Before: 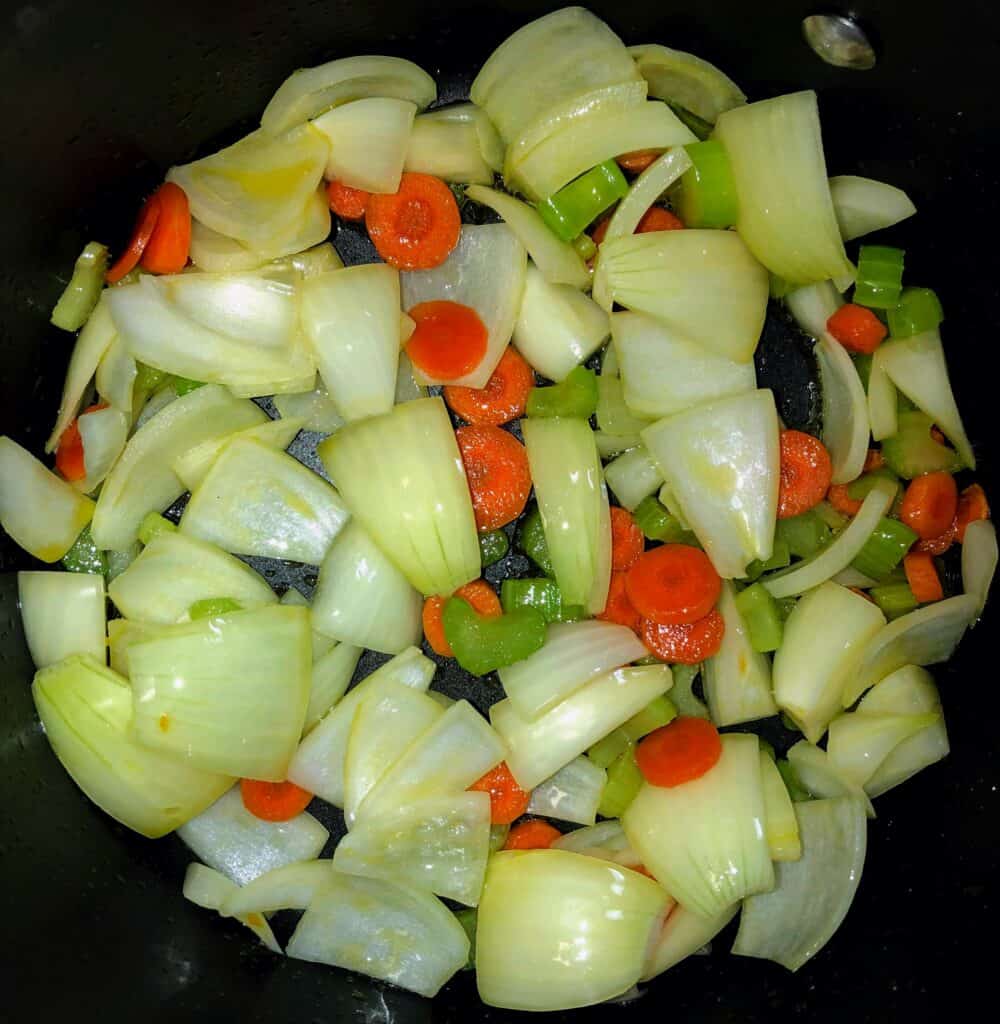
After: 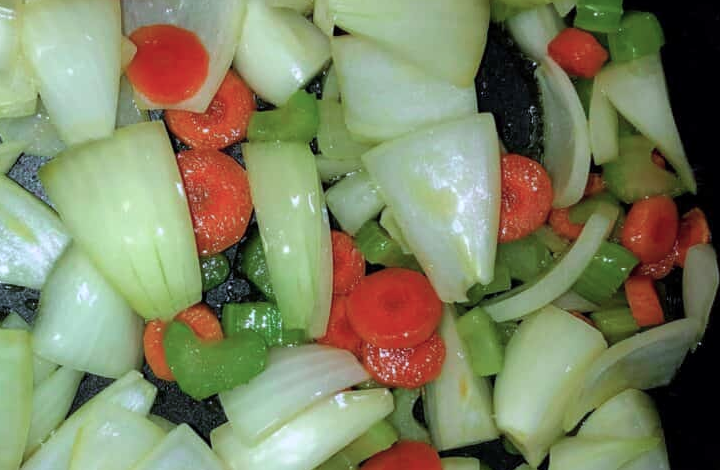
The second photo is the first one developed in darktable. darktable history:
crop and rotate: left 27.938%, top 27.046%, bottom 27.046%
color contrast: blue-yellow contrast 0.7
white balance: red 0.926, green 1.003, blue 1.133
